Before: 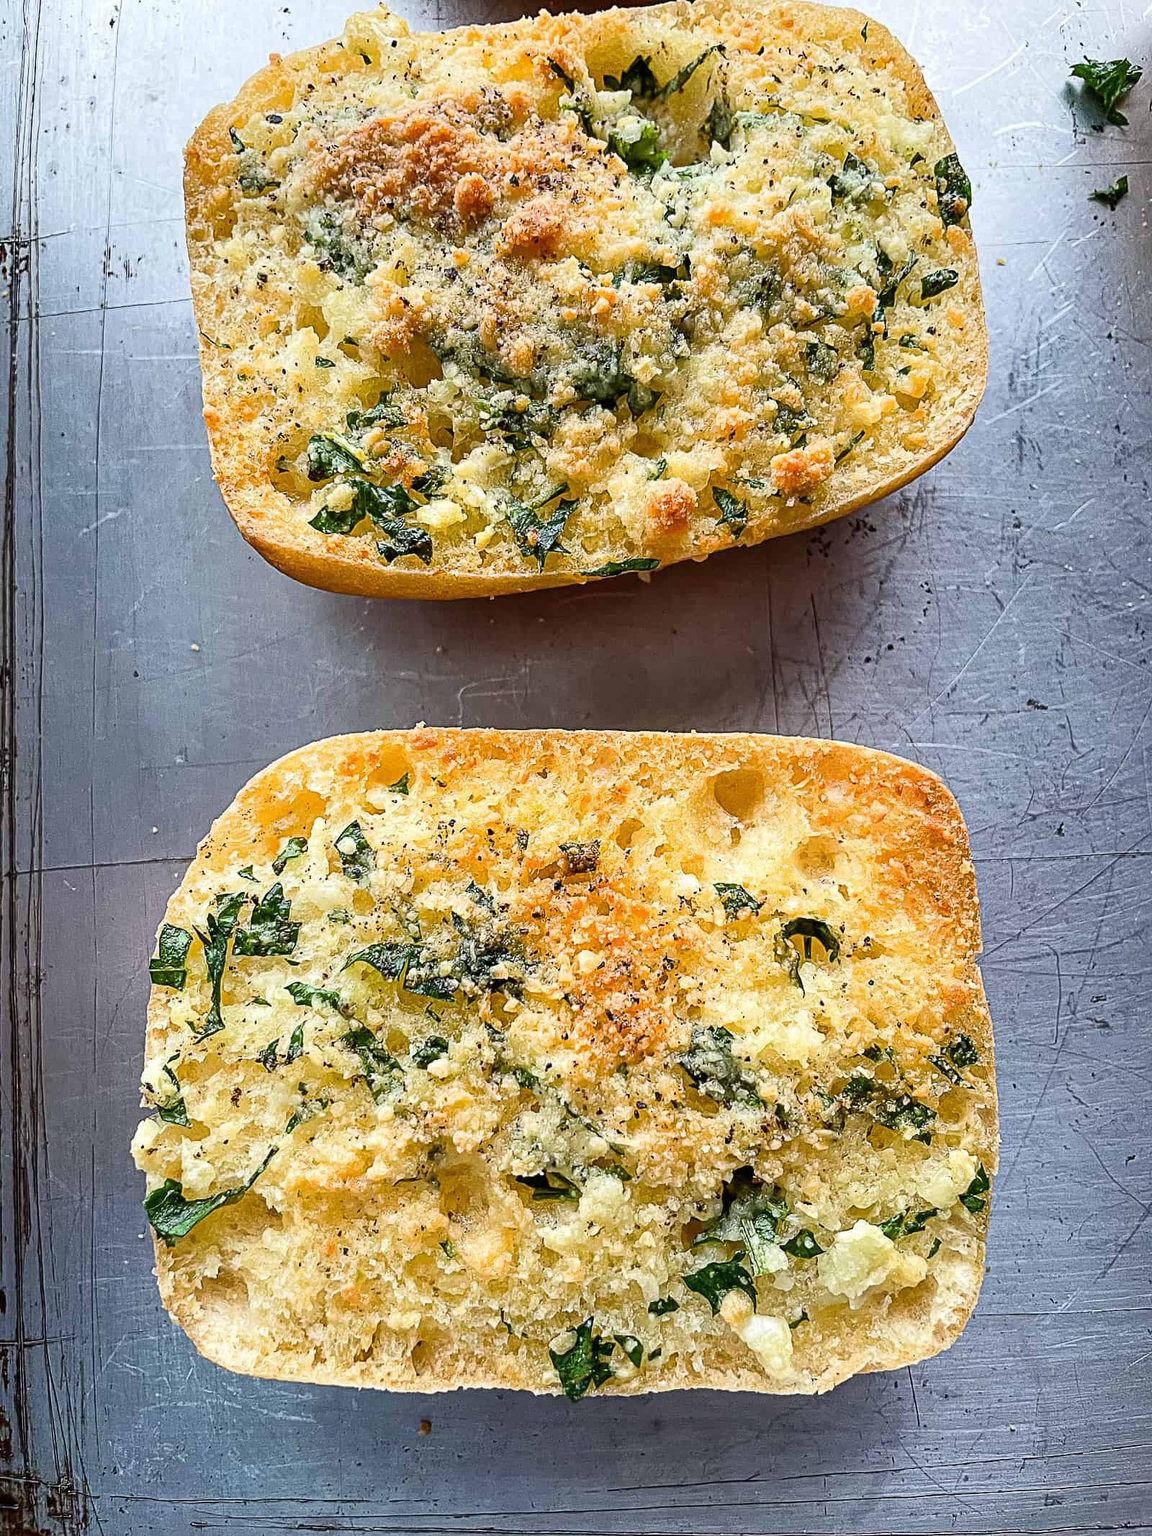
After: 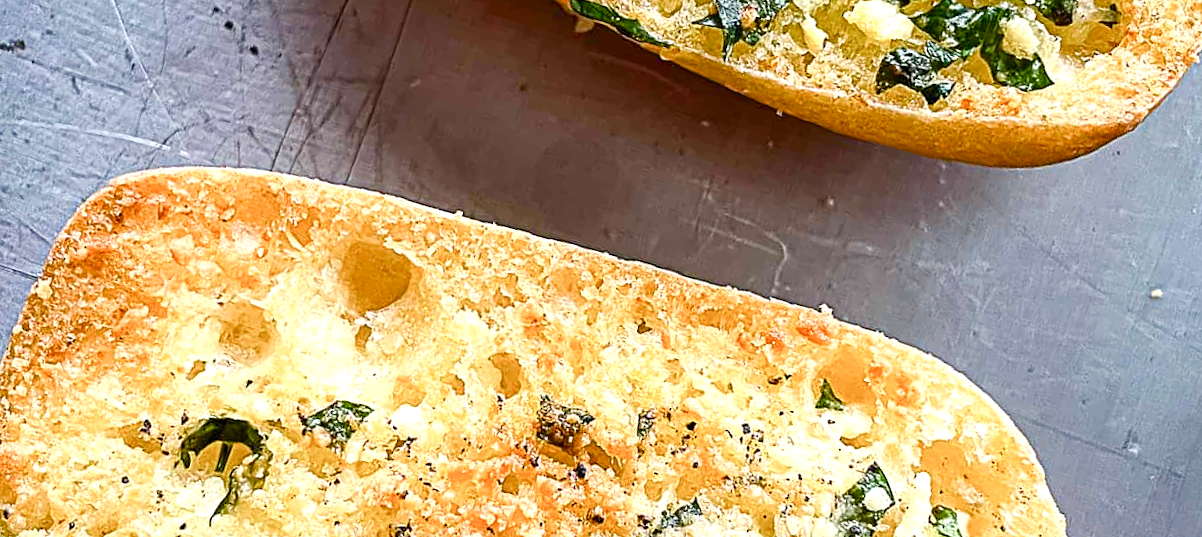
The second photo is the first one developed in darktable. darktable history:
color balance rgb: perceptual saturation grading › global saturation 20%, perceptual saturation grading › highlights -50%, perceptual saturation grading › shadows 30%, perceptual brilliance grading › global brilliance 10%, perceptual brilliance grading › shadows 15%
crop and rotate: angle 16.12°, top 30.835%, bottom 35.653%
